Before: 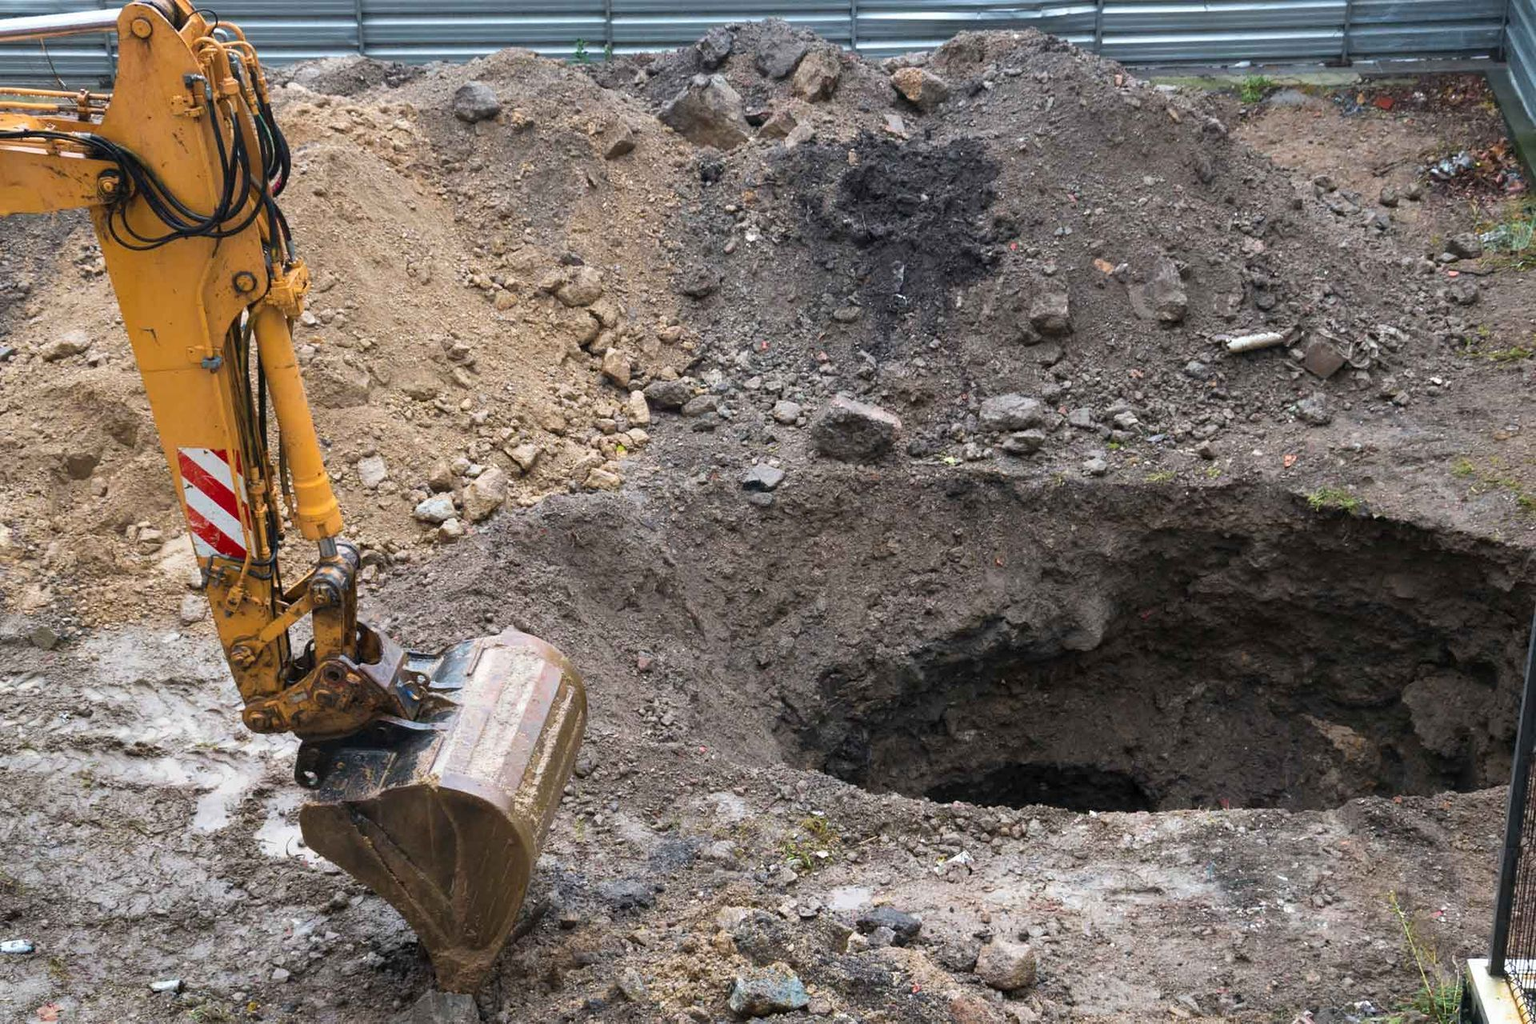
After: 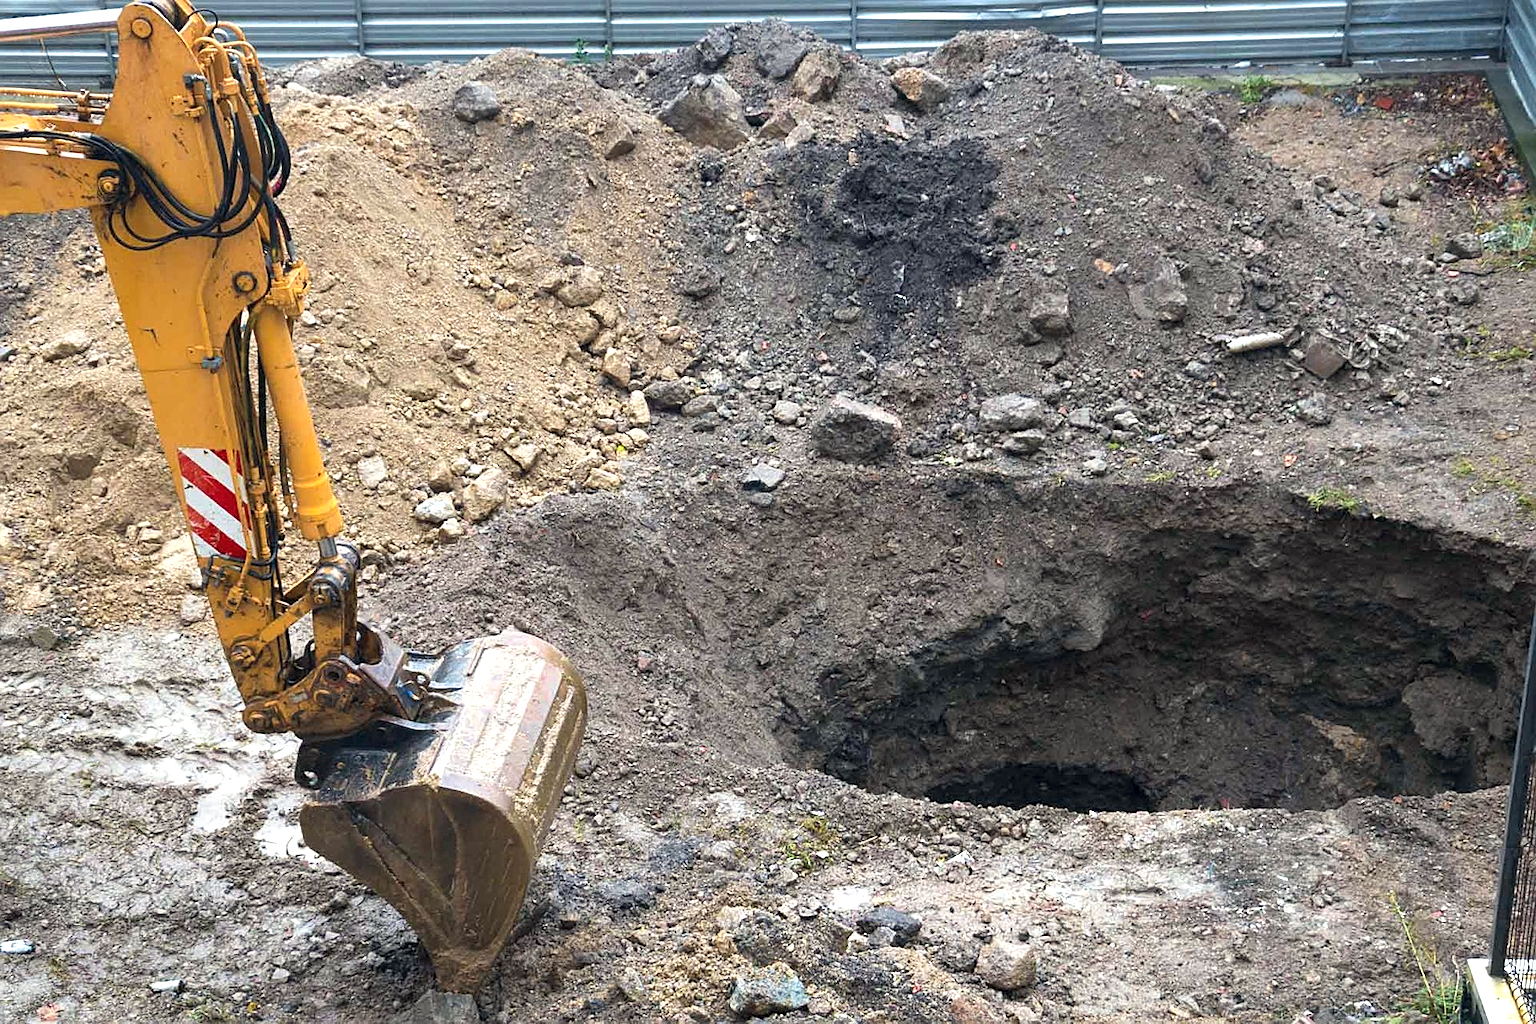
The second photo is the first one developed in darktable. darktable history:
exposure: exposure 0.515 EV, compensate highlight preservation false
color correction: highlights a* 0.207, highlights b* 2.7, shadows a* -0.874, shadows b* -4.78
sharpen: on, module defaults
white balance: red 0.978, blue 0.999
